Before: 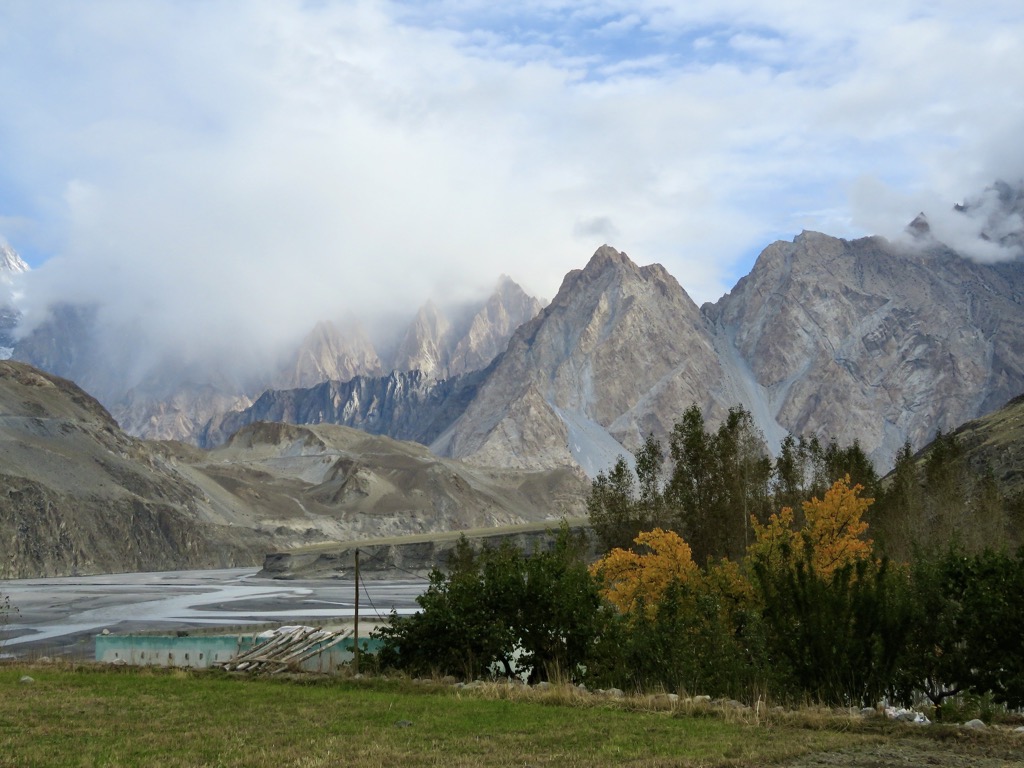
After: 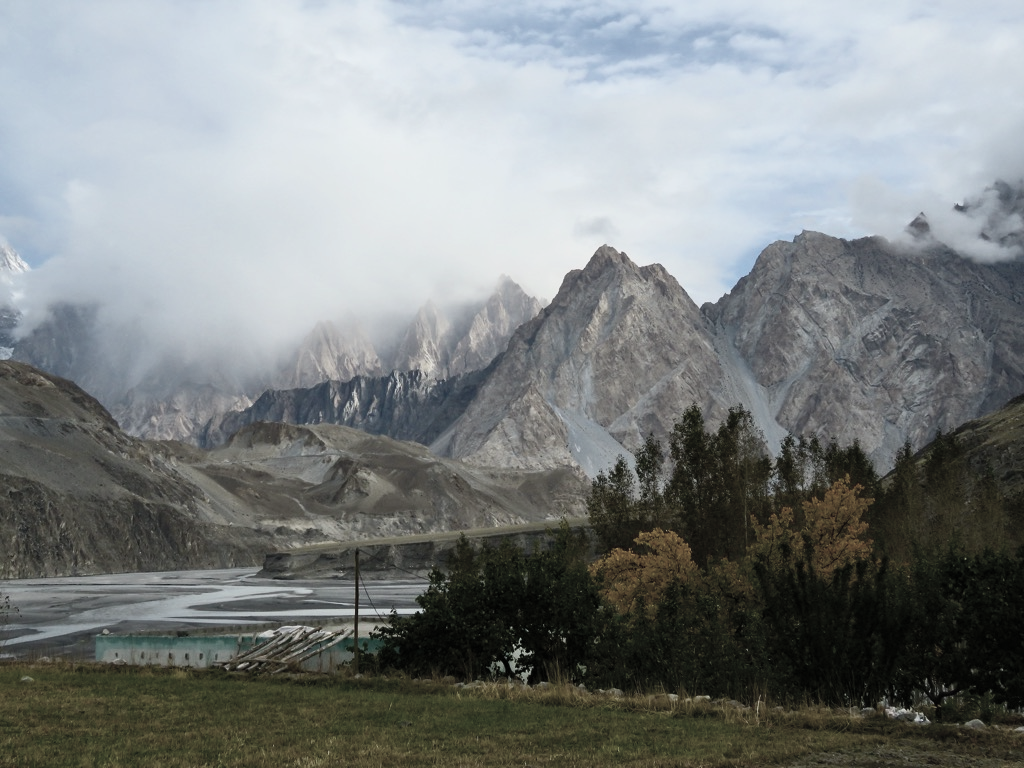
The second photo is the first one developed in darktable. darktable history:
contrast brightness saturation: contrast 0.2, brightness 0.16, saturation 0.22
vibrance: vibrance 0%
exposure: black level correction 0, exposure -0.721 EV, compensate highlight preservation false
color balance rgb: linear chroma grading › global chroma 9%, perceptual saturation grading › global saturation 36%, perceptual saturation grading › shadows 35%, perceptual brilliance grading › global brilliance 15%, perceptual brilliance grading › shadows -35%, global vibrance 15%
color correction: saturation 0.3
